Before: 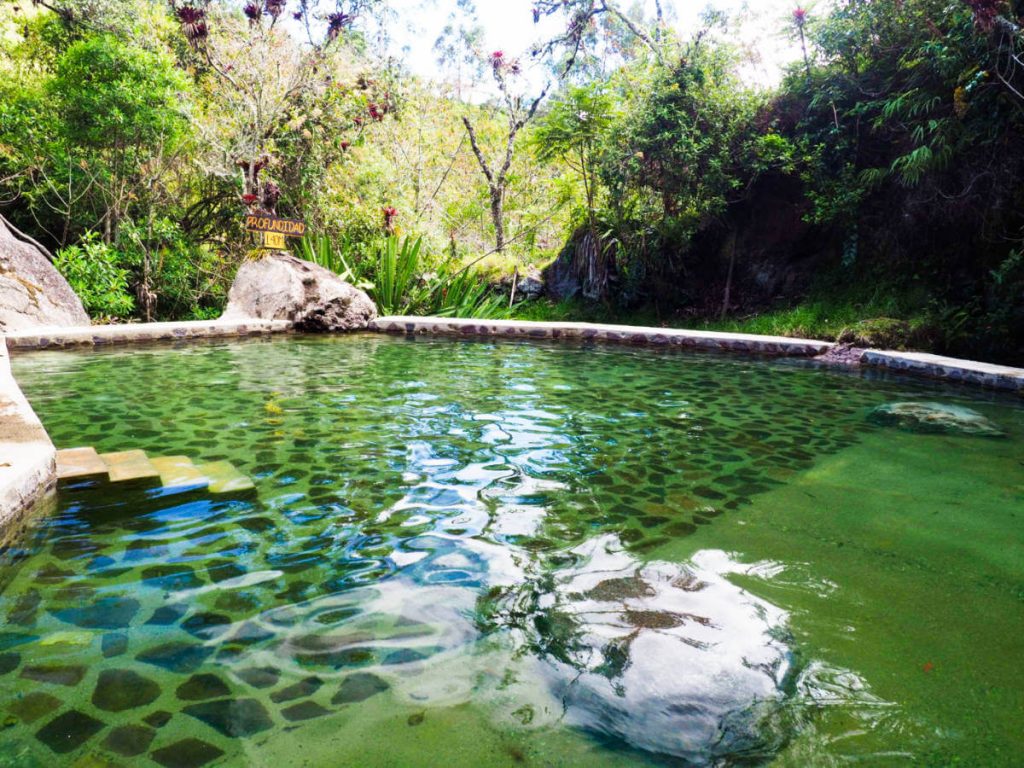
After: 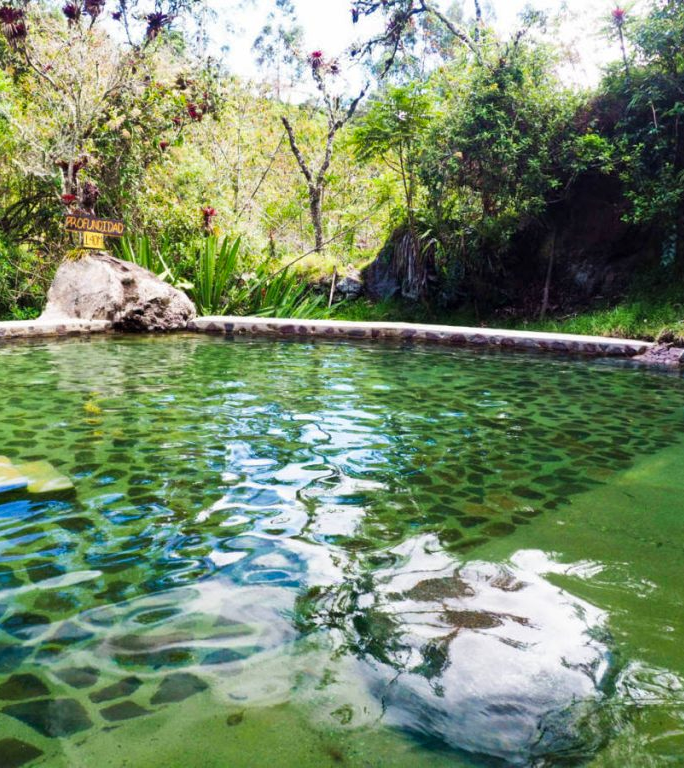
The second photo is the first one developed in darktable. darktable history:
shadows and highlights: shadows 53, soften with gaussian
crop and rotate: left 17.732%, right 15.423%
